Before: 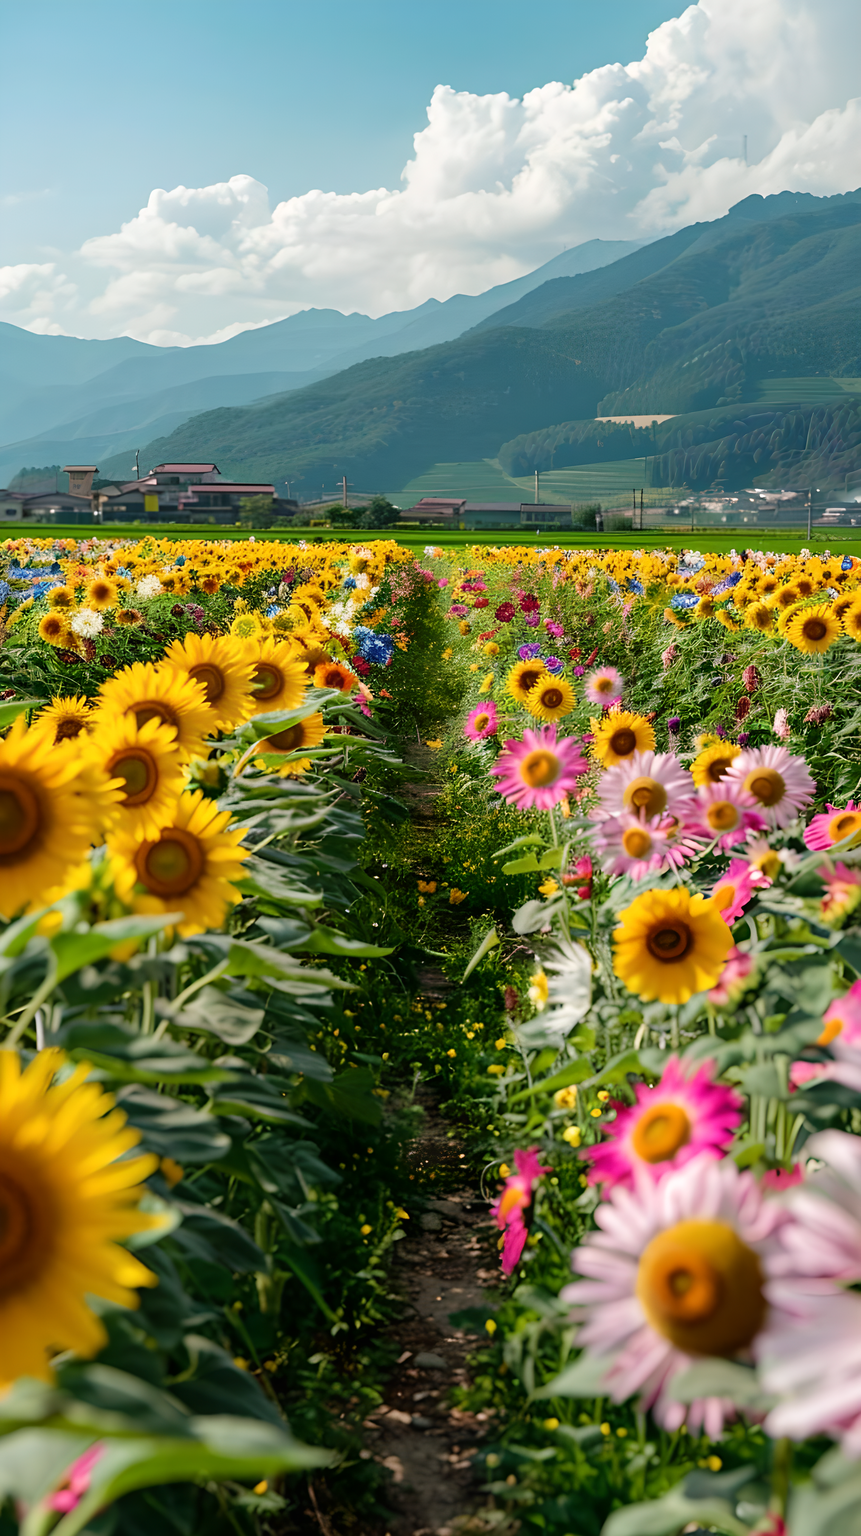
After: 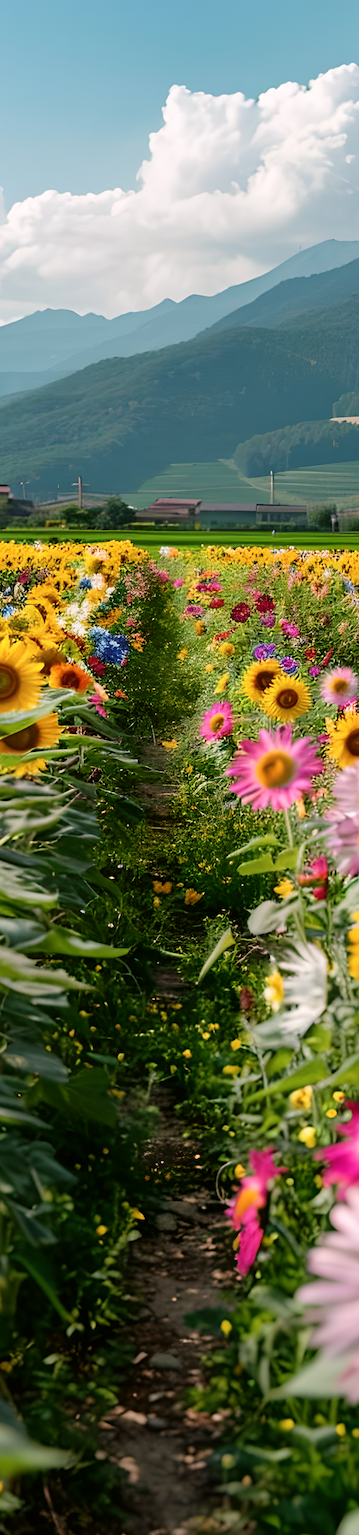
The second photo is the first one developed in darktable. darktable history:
crop: left 30.816%, right 27.386%
color correction: highlights a* 2.98, highlights b* -1.52, shadows a* -0.088, shadows b* 1.84, saturation 0.975
